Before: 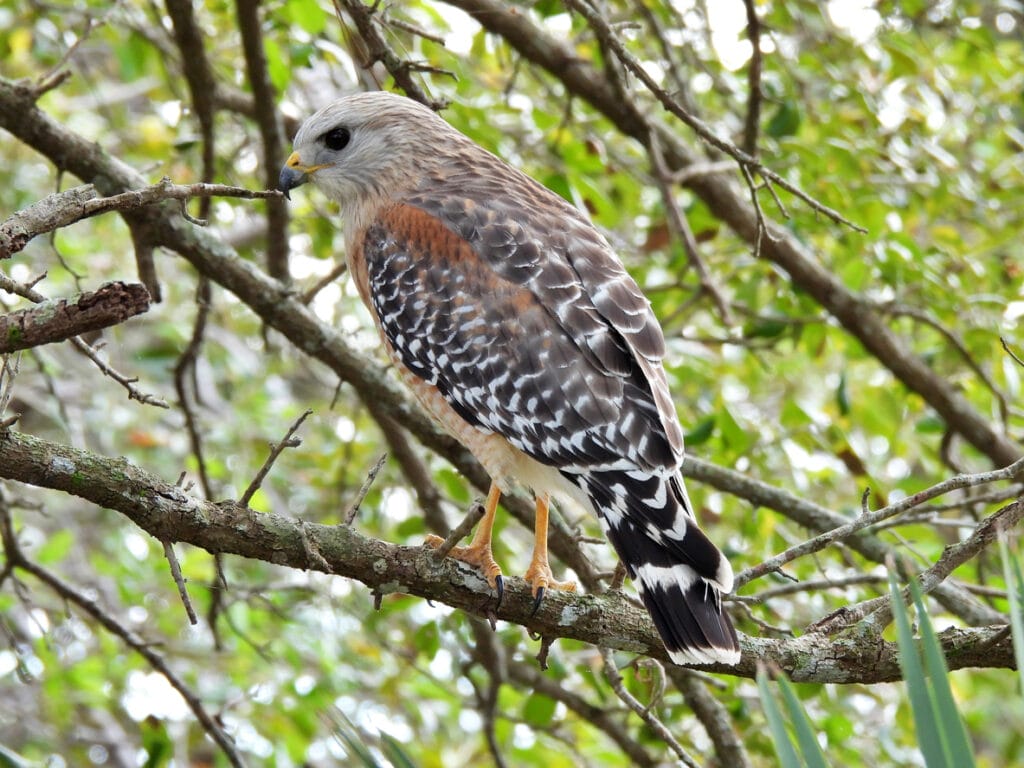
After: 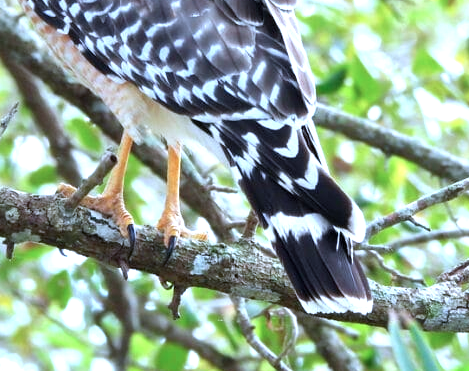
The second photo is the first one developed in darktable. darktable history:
color calibration: illuminant custom, x 0.39, y 0.392, temperature 3856.94 K
exposure: black level correction 0, exposure 0.7 EV, compensate exposure bias true, compensate highlight preservation false
crop: left 35.976%, top 45.819%, right 18.162%, bottom 5.807%
